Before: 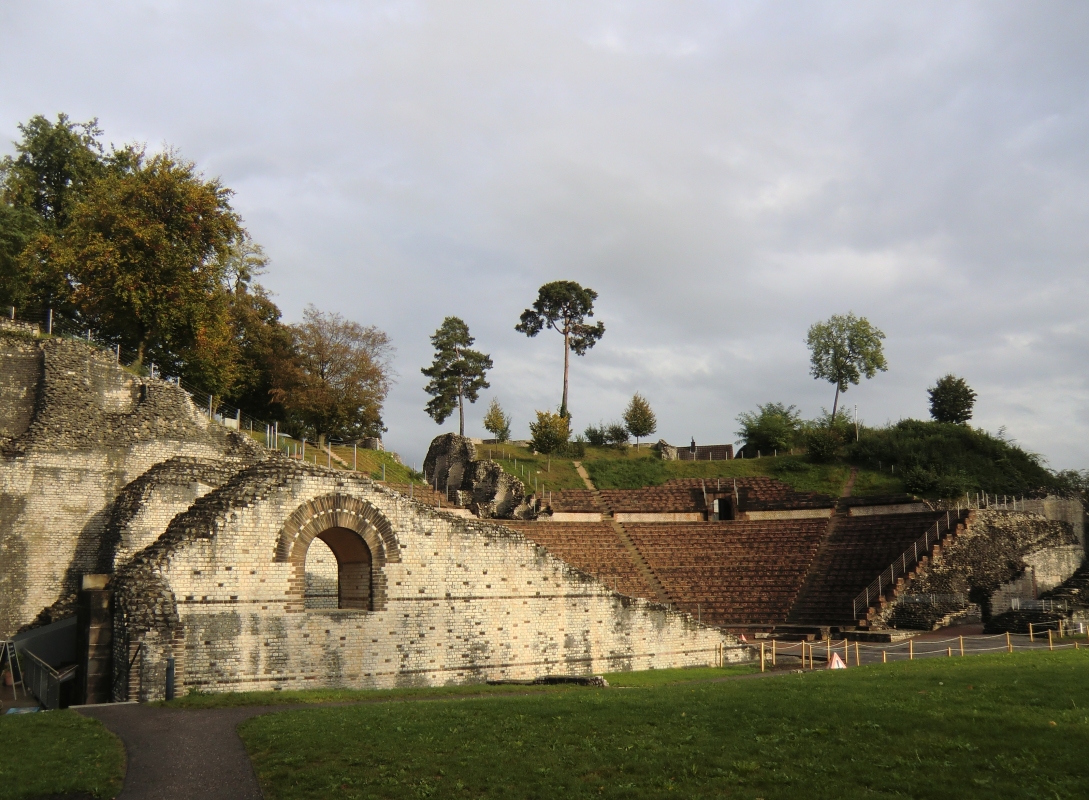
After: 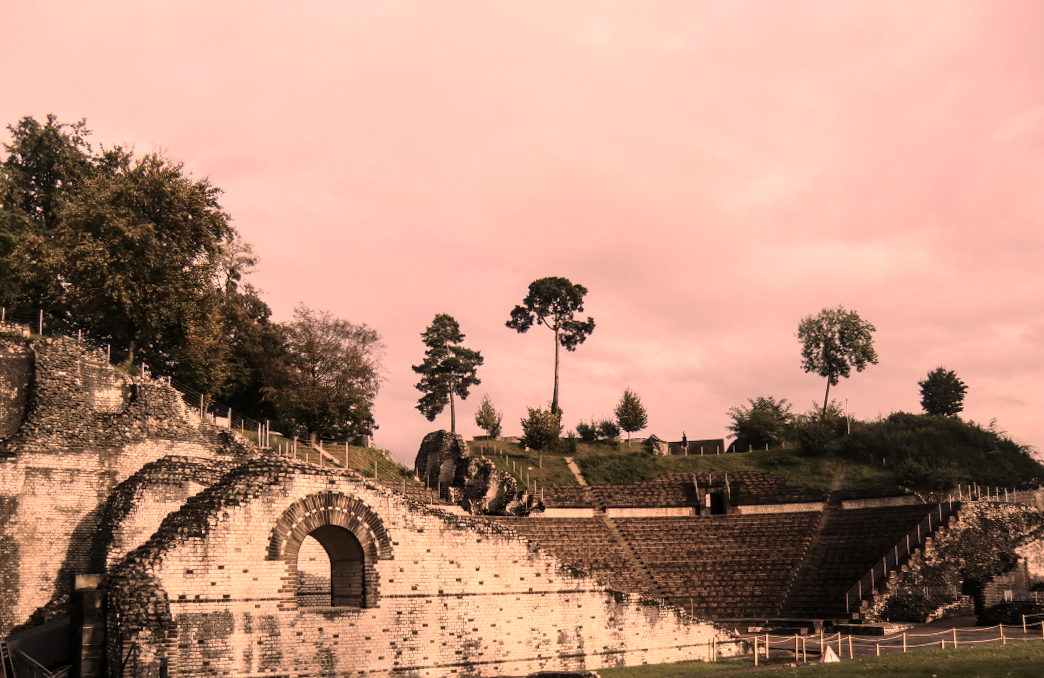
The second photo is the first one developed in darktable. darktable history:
crop and rotate: angle 0.511°, left 0.306%, right 2.614%, bottom 14.169%
color calibration: illuminant as shot in camera, x 0.358, y 0.373, temperature 4628.91 K
contrast brightness saturation: contrast 0.246, saturation -0.317
local contrast: on, module defaults
color correction: highlights a* 39.66, highlights b* 39.98, saturation 0.69
